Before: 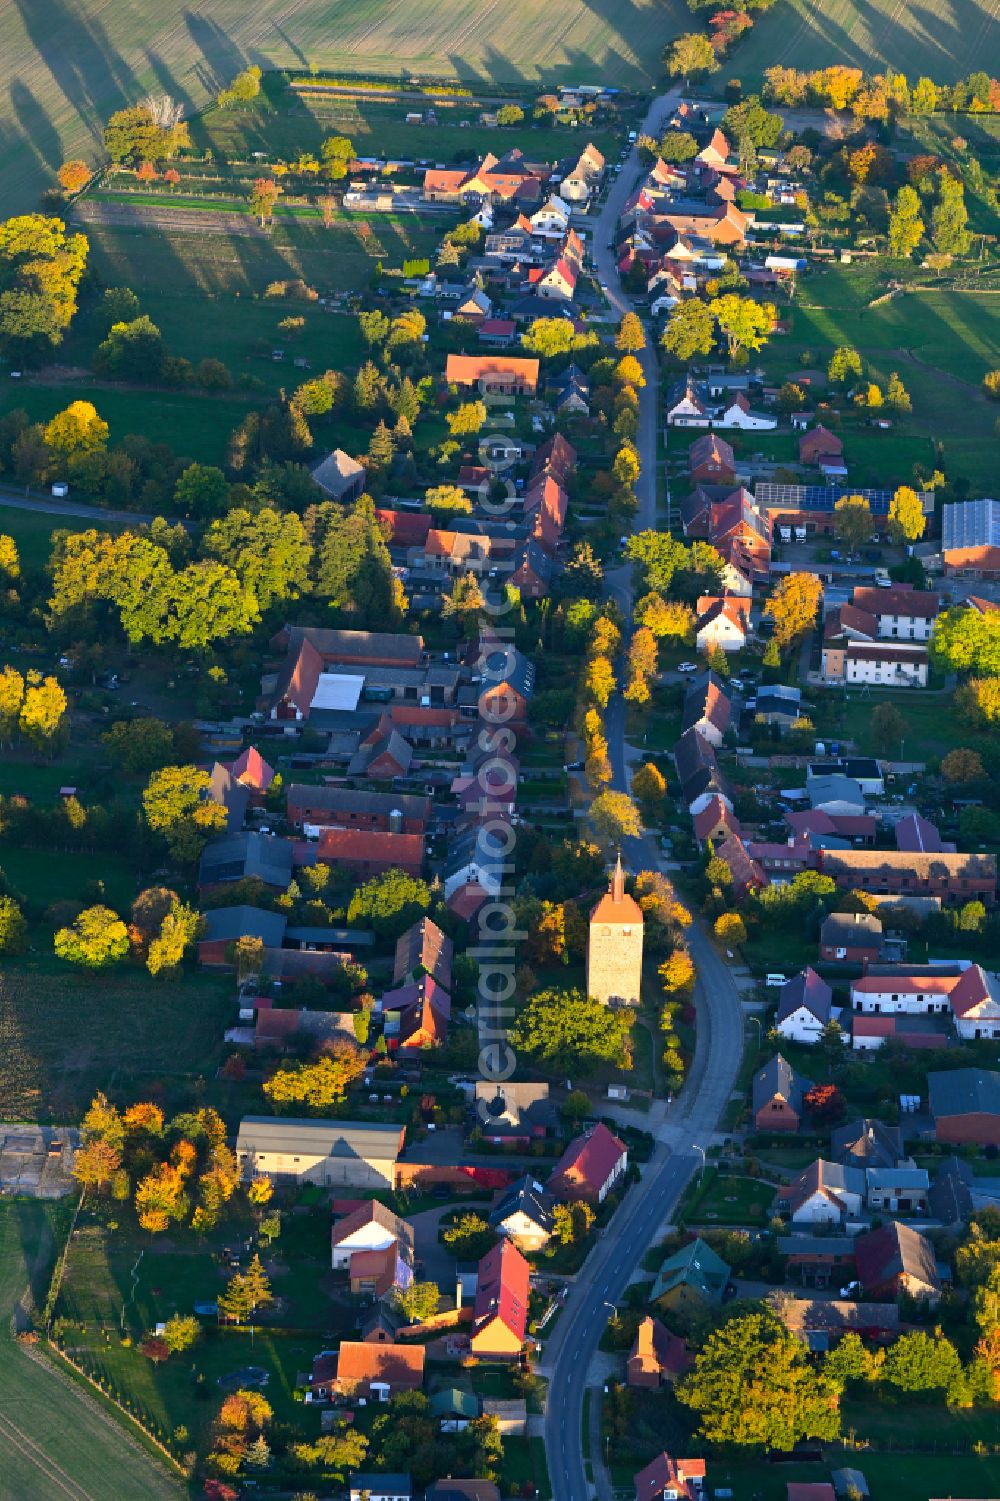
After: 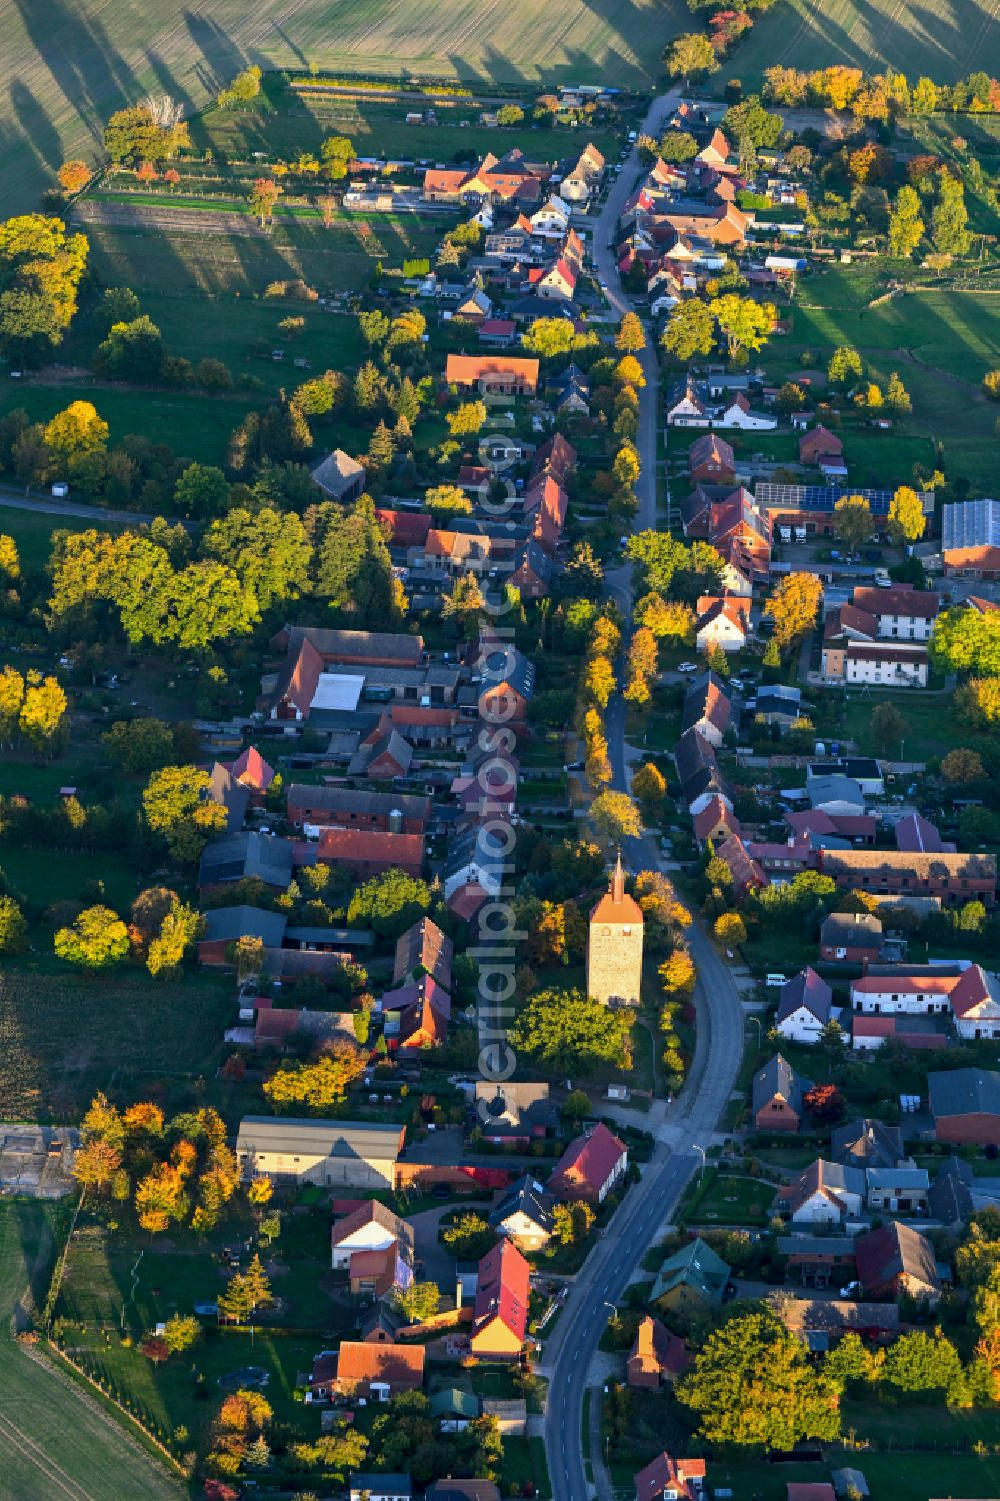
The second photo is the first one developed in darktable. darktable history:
local contrast: highlights 93%, shadows 89%, detail 160%, midtone range 0.2
exposure: exposure -0.11 EV, compensate highlight preservation false
